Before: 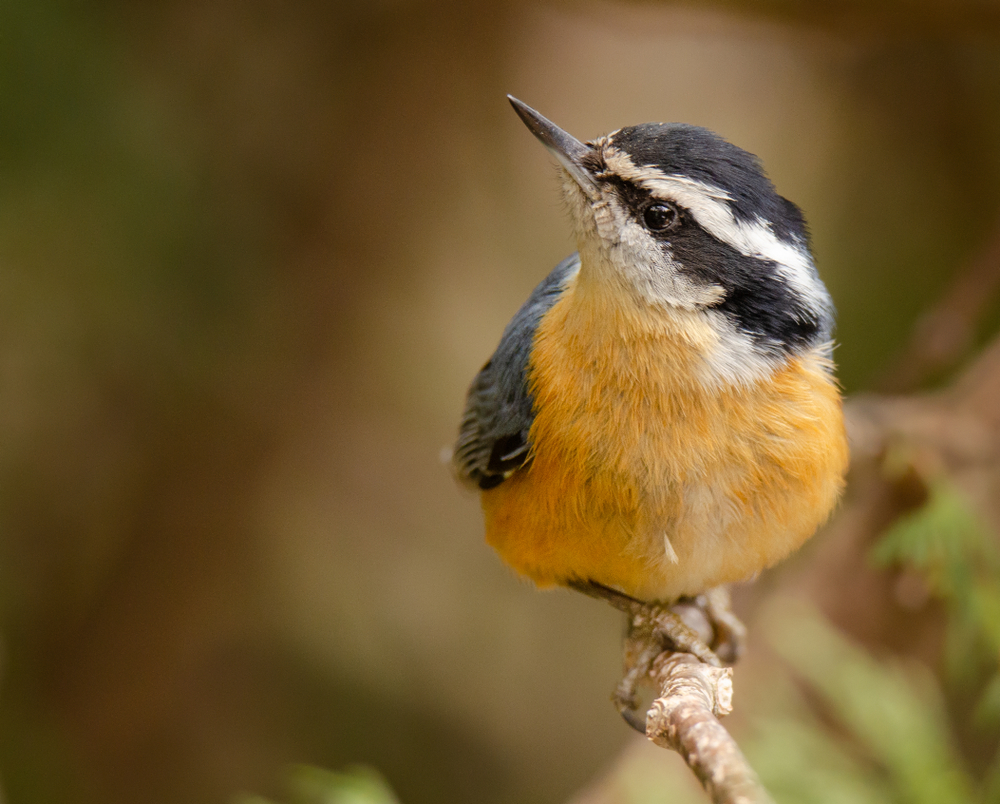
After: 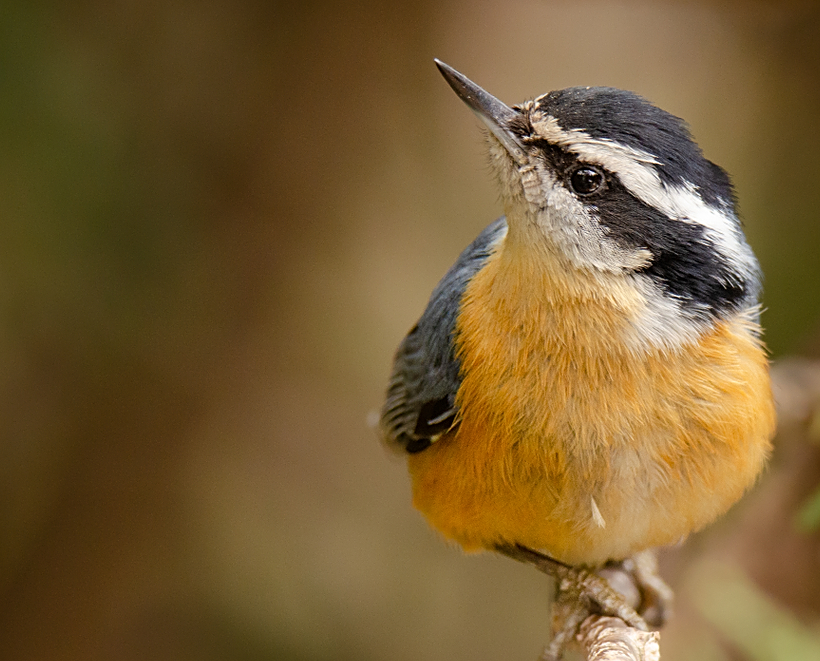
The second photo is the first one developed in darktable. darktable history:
sharpen: on, module defaults
crop and rotate: left 7.356%, top 4.572%, right 10.576%, bottom 13.171%
